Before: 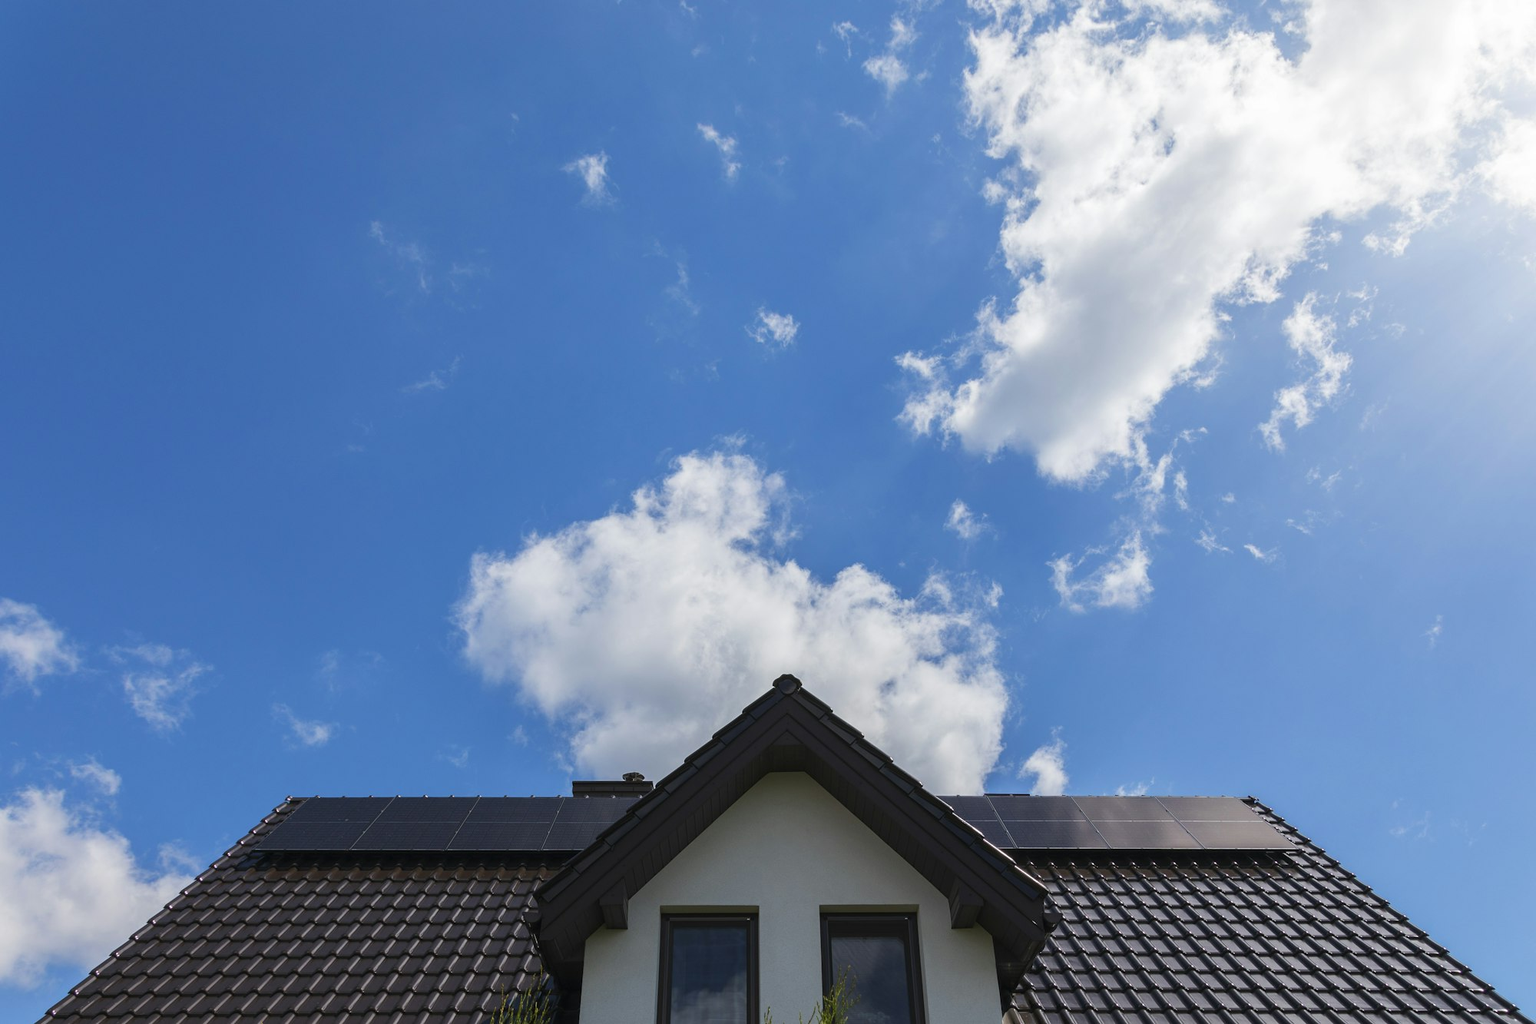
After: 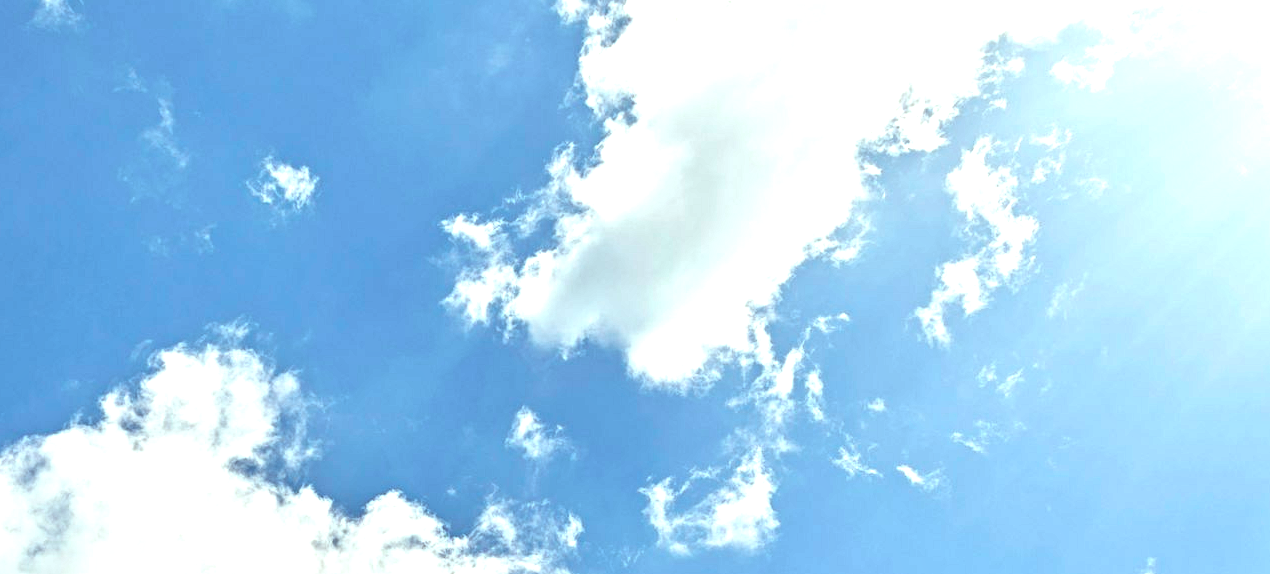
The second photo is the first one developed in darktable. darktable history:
exposure: black level correction 0, exposure 0.934 EV, compensate highlight preservation false
color correction: highlights a* -5.22, highlights b* 9.8, shadows a* 9.77, shadows b* 24.76
crop: left 36.174%, top 18.263%, right 0.305%, bottom 38.676%
contrast equalizer: octaves 7, y [[0.5, 0.542, 0.583, 0.625, 0.667, 0.708], [0.5 ×6], [0.5 ×6], [0 ×6], [0 ×6]]
